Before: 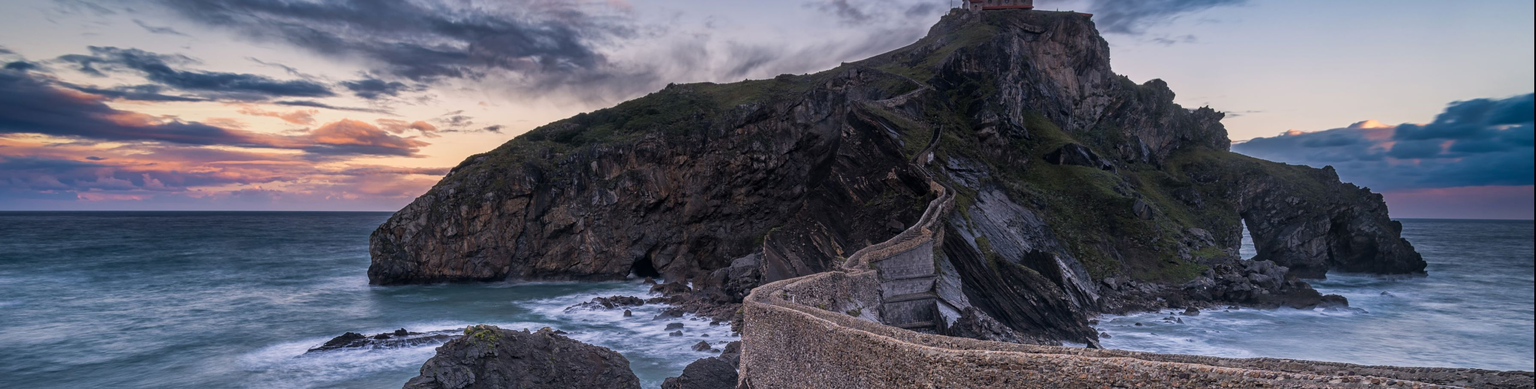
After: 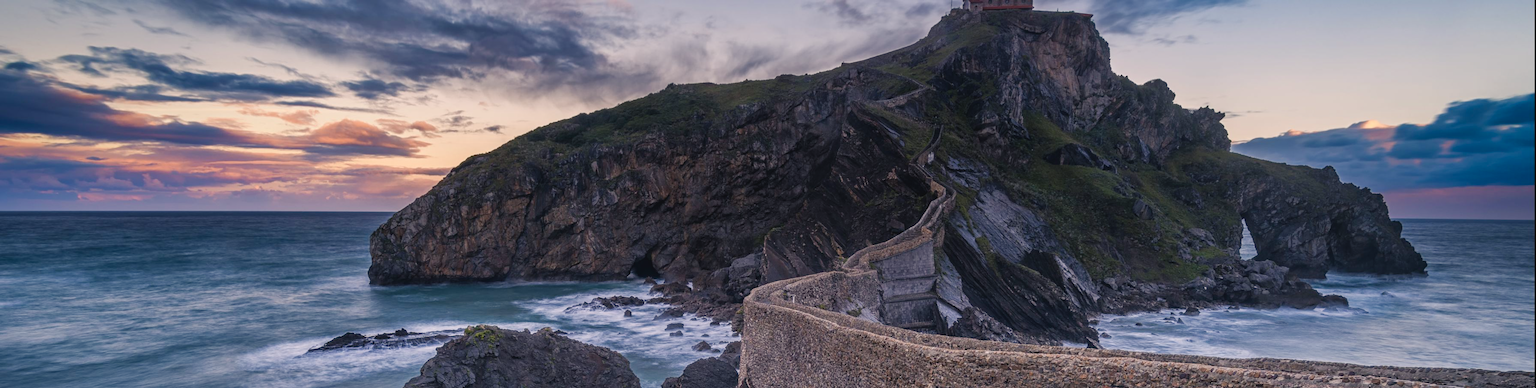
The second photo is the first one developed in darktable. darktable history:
color balance rgb: shadows lift › chroma 2%, shadows lift › hue 250°, power › hue 326.4°, highlights gain › chroma 2%, highlights gain › hue 64.8°, global offset › luminance 0.5%, global offset › hue 58.8°, perceptual saturation grading › highlights -25%, perceptual saturation grading › shadows 30%, global vibrance 15%
exposure: black level correction 0.001, compensate highlight preservation false
